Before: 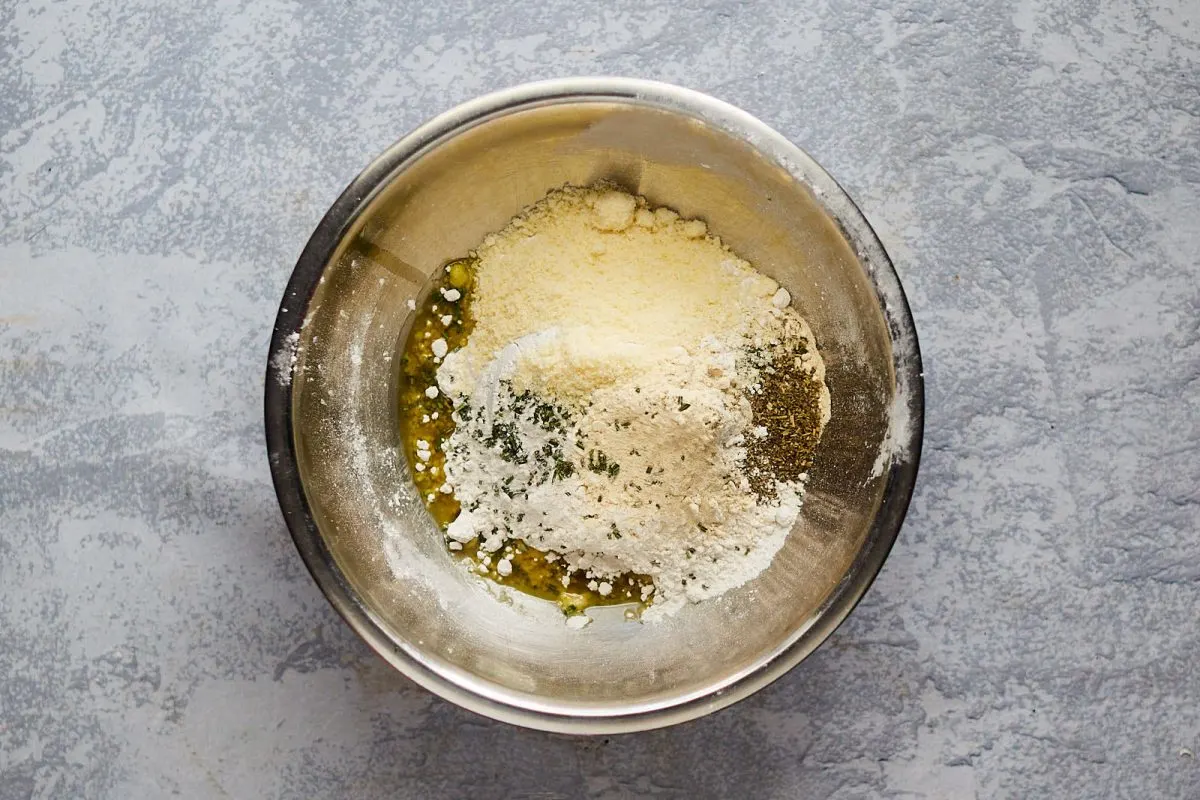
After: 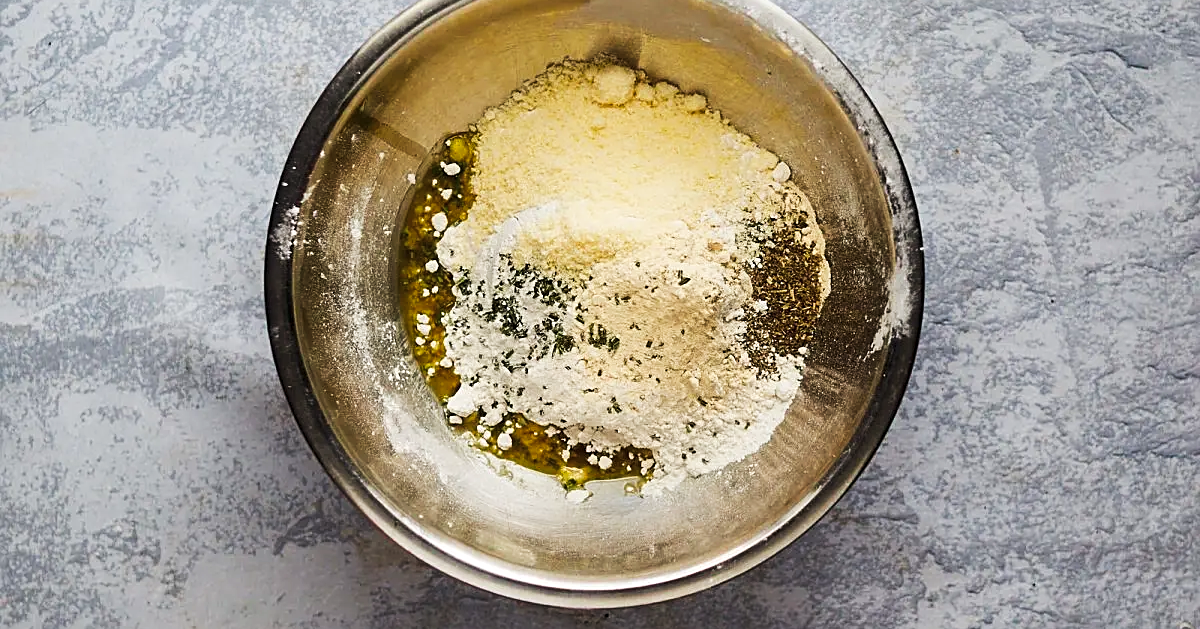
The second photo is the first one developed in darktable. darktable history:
crop and rotate: top 15.774%, bottom 5.506%
sharpen: on, module defaults
tone curve: curves: ch0 [(0, 0) (0.003, 0.003) (0.011, 0.012) (0.025, 0.024) (0.044, 0.039) (0.069, 0.052) (0.1, 0.072) (0.136, 0.097) (0.177, 0.128) (0.224, 0.168) (0.277, 0.217) (0.335, 0.276) (0.399, 0.345) (0.468, 0.429) (0.543, 0.524) (0.623, 0.628) (0.709, 0.732) (0.801, 0.829) (0.898, 0.919) (1, 1)], preserve colors none
tone equalizer: on, module defaults
